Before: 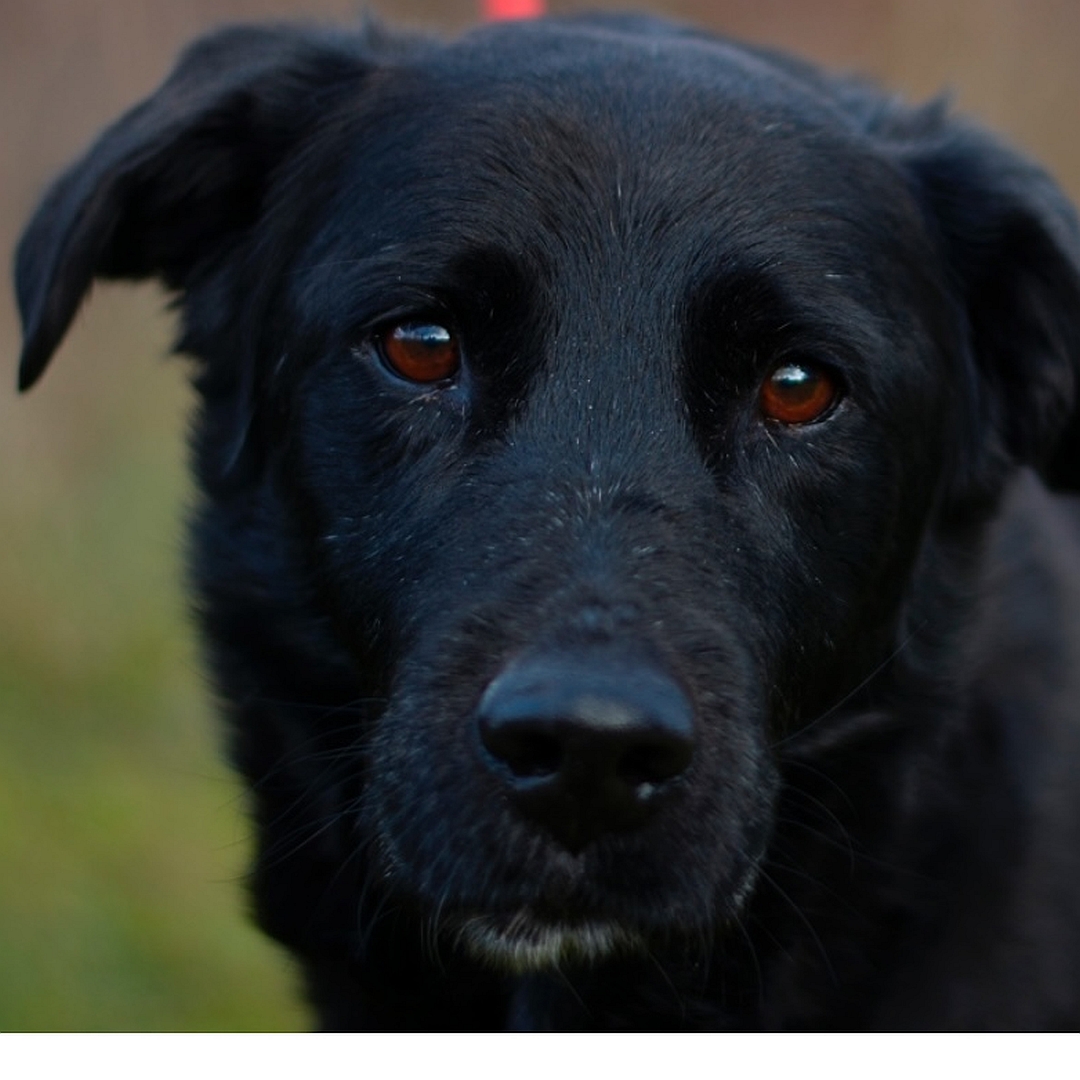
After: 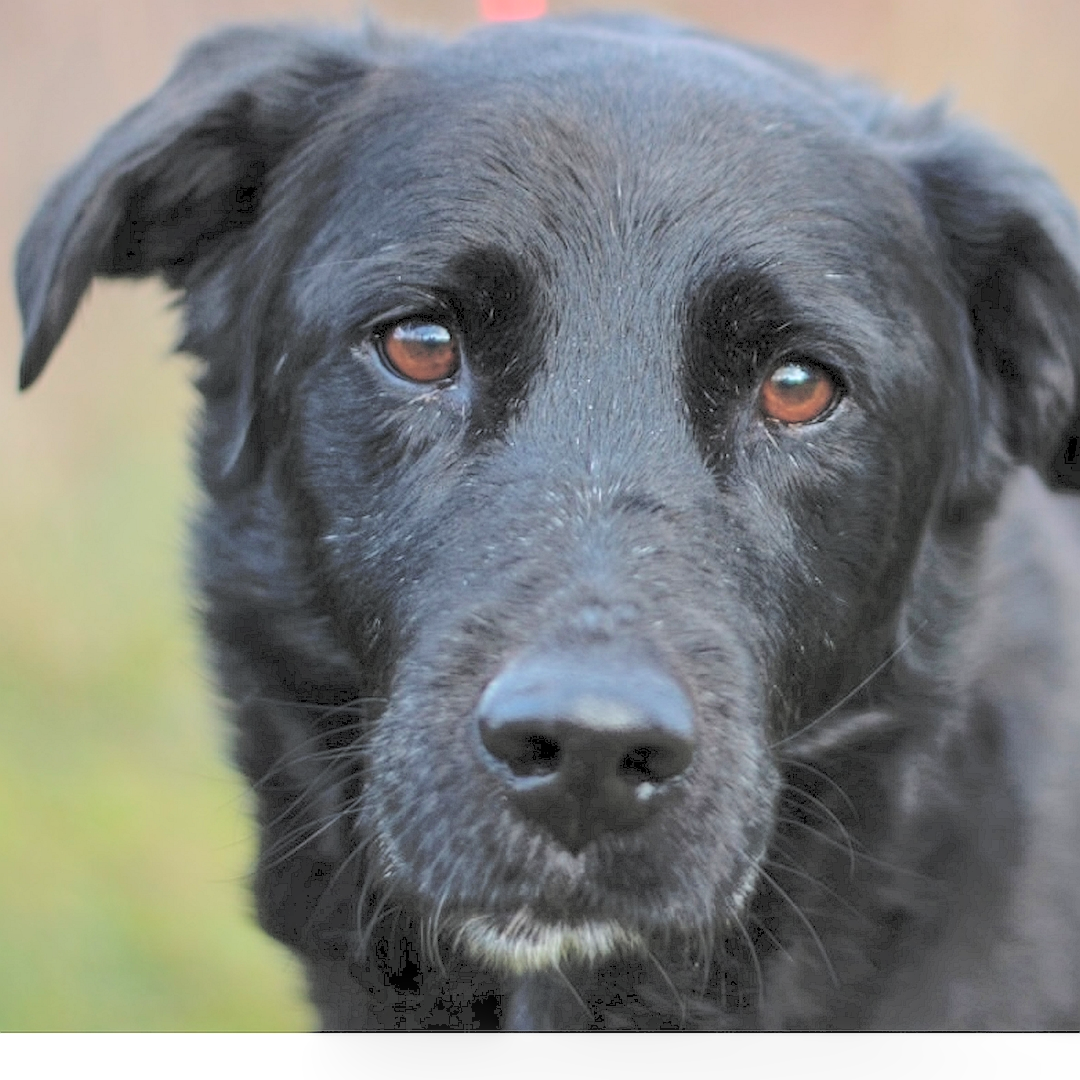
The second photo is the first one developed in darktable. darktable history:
local contrast: detail 130%
contrast brightness saturation: brightness 0.989
